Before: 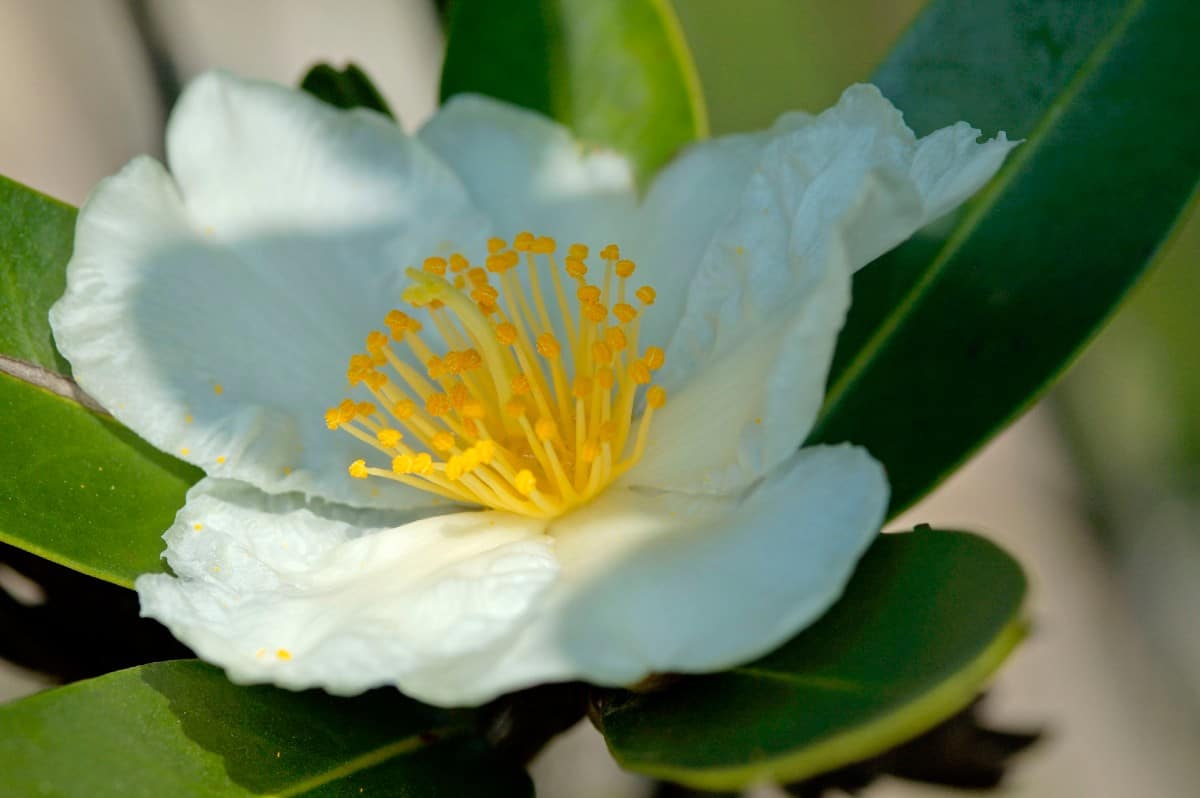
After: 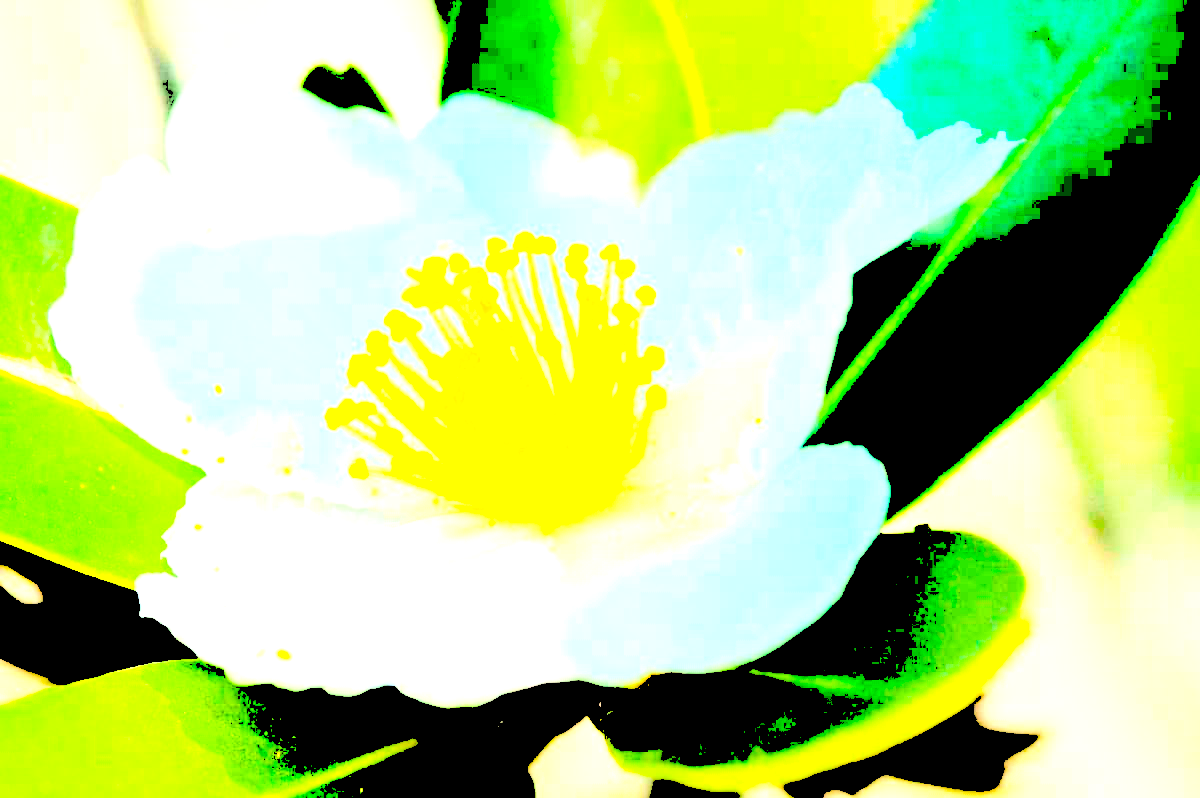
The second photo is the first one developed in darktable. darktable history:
levels: levels [0.246, 0.256, 0.506]
color balance rgb: perceptual saturation grading › global saturation 25.339%, perceptual brilliance grading › global brilliance 15.679%, perceptual brilliance grading › shadows -35.24%, global vibrance 20%
exposure: black level correction 0, exposure 1 EV, compensate highlight preservation false
